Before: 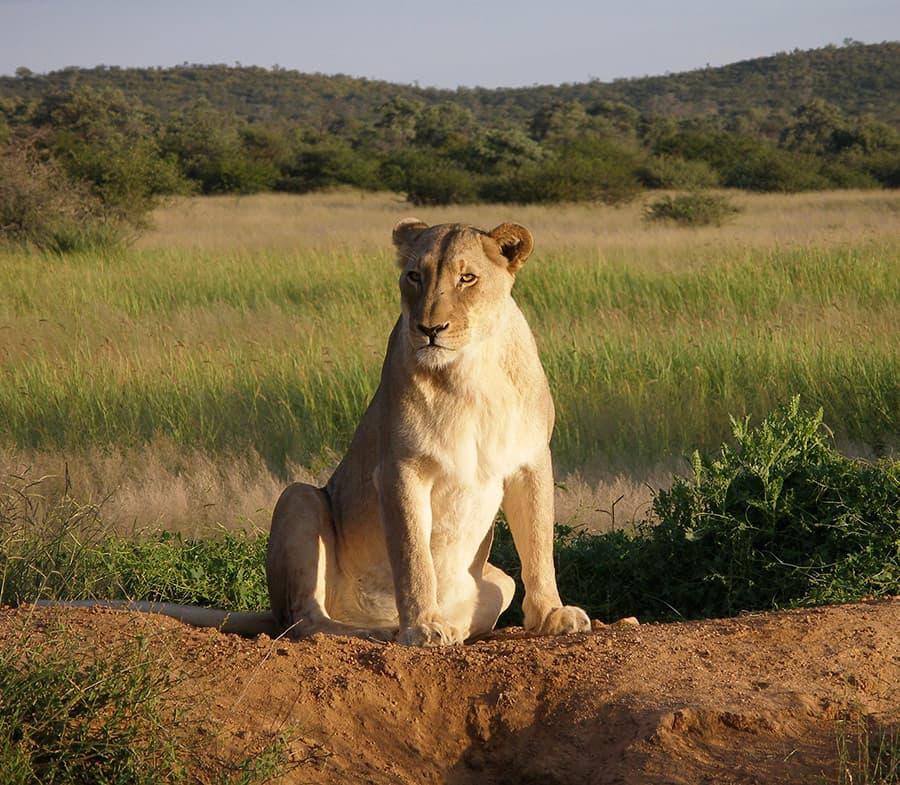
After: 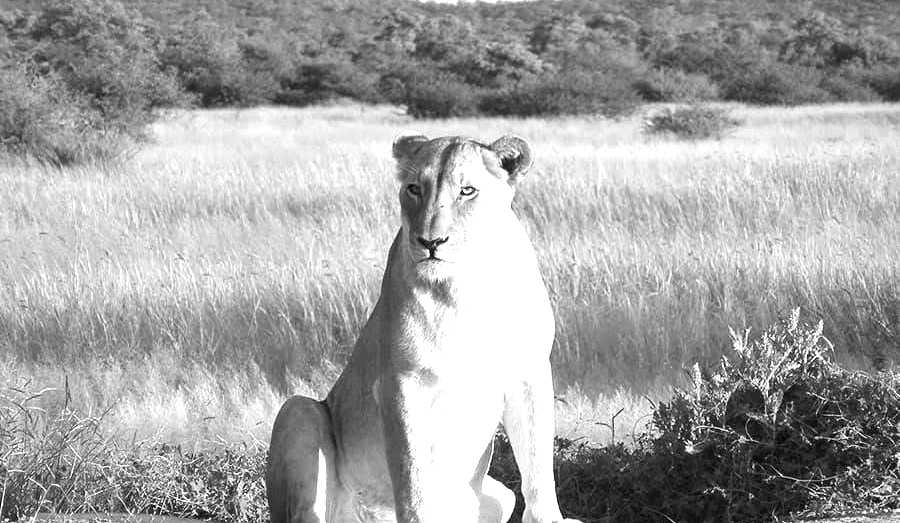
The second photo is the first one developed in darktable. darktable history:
exposure: black level correction 0, exposure 1.7 EV, compensate exposure bias true, compensate highlight preservation false
monochrome: on, module defaults
color balance rgb: perceptual saturation grading › global saturation 20%, perceptual saturation grading › highlights -25%, perceptual saturation grading › shadows 25%
crop: top 11.166%, bottom 22.168%
